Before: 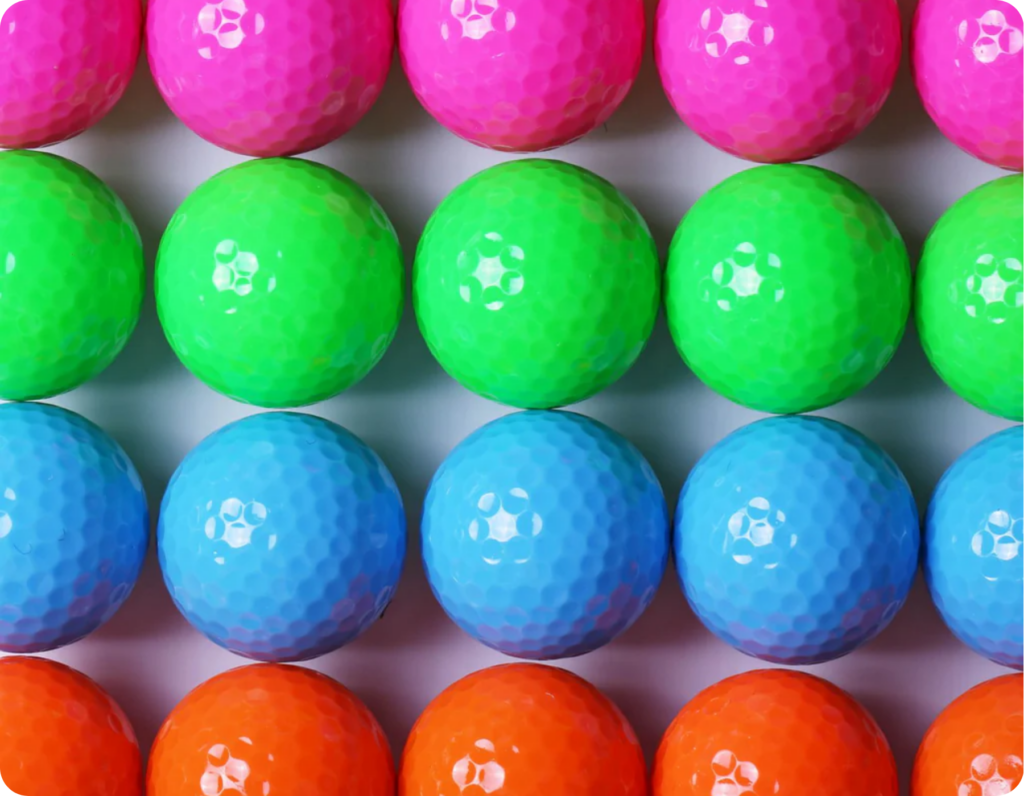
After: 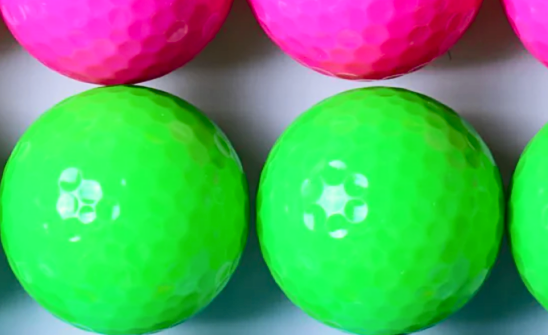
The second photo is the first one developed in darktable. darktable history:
tone equalizer: on, module defaults
sharpen: amount 0.202
tone curve: curves: ch0 [(0, 0) (0.126, 0.086) (0.338, 0.327) (0.494, 0.55) (0.703, 0.762) (1, 1)]; ch1 [(0, 0) (0.346, 0.324) (0.45, 0.431) (0.5, 0.5) (0.522, 0.517) (0.55, 0.578) (1, 1)]; ch2 [(0, 0) (0.44, 0.424) (0.501, 0.499) (0.554, 0.563) (0.622, 0.667) (0.707, 0.746) (1, 1)], color space Lab, independent channels, preserve colors none
crop: left 15.298%, top 9.111%, right 31.119%, bottom 48.743%
